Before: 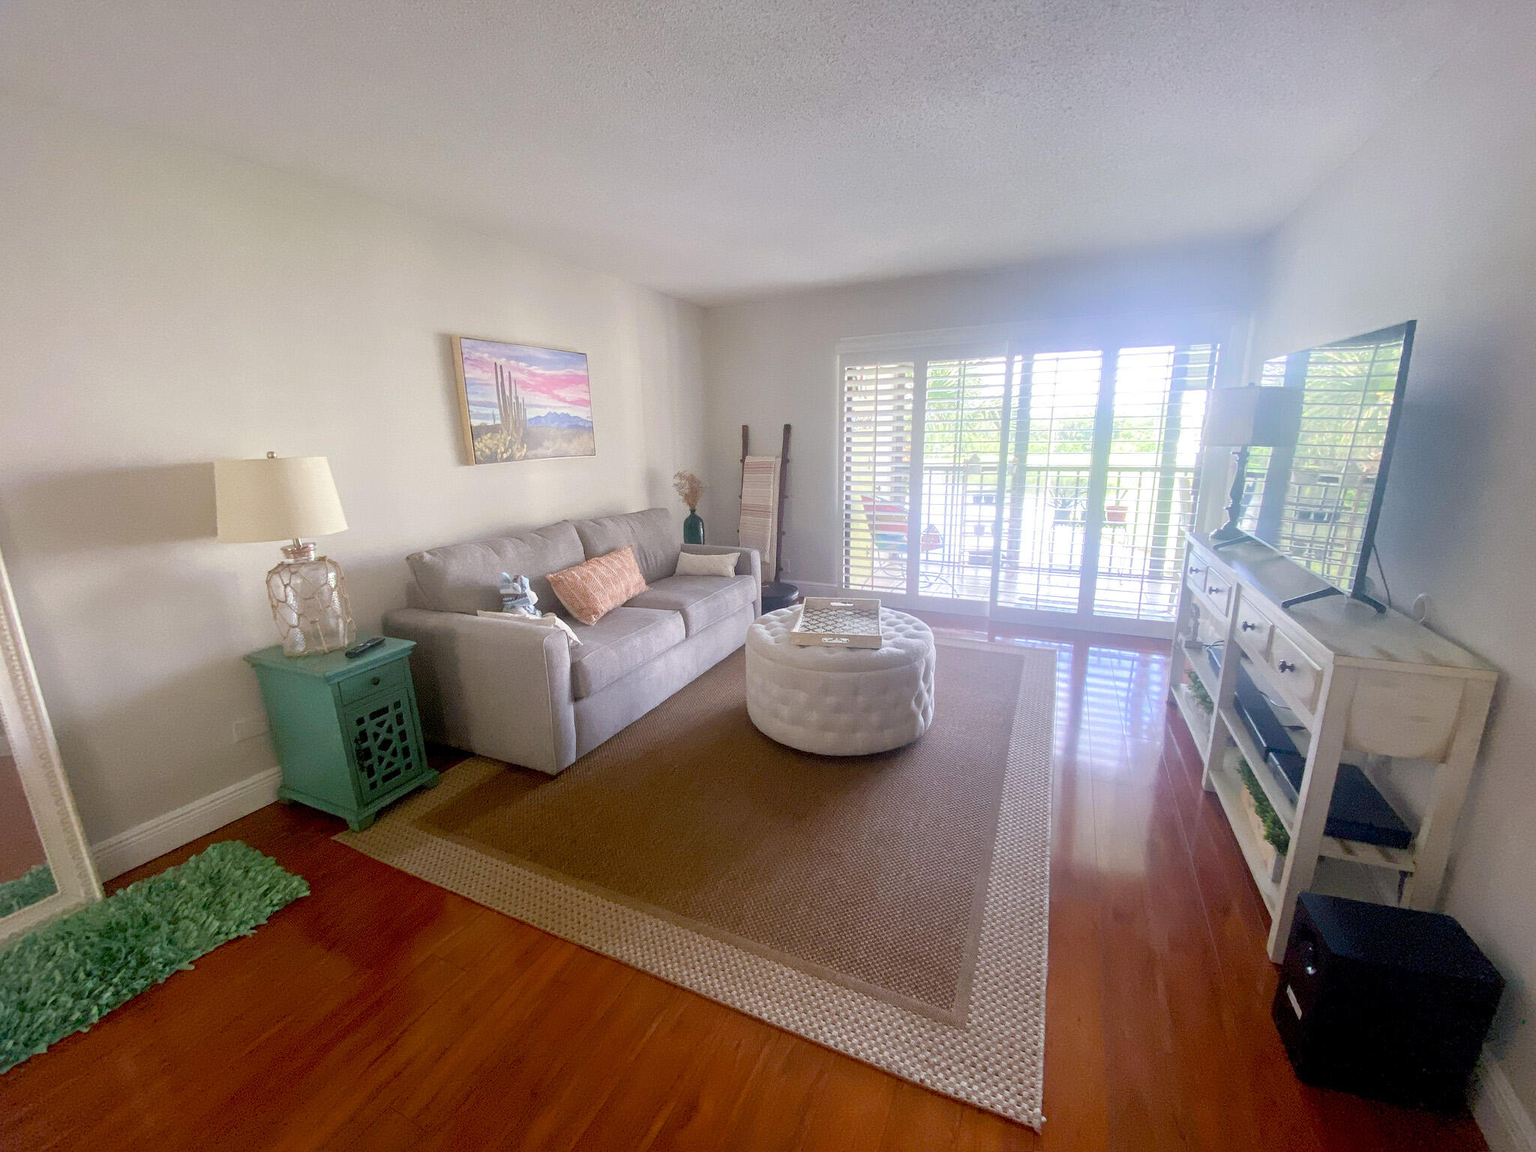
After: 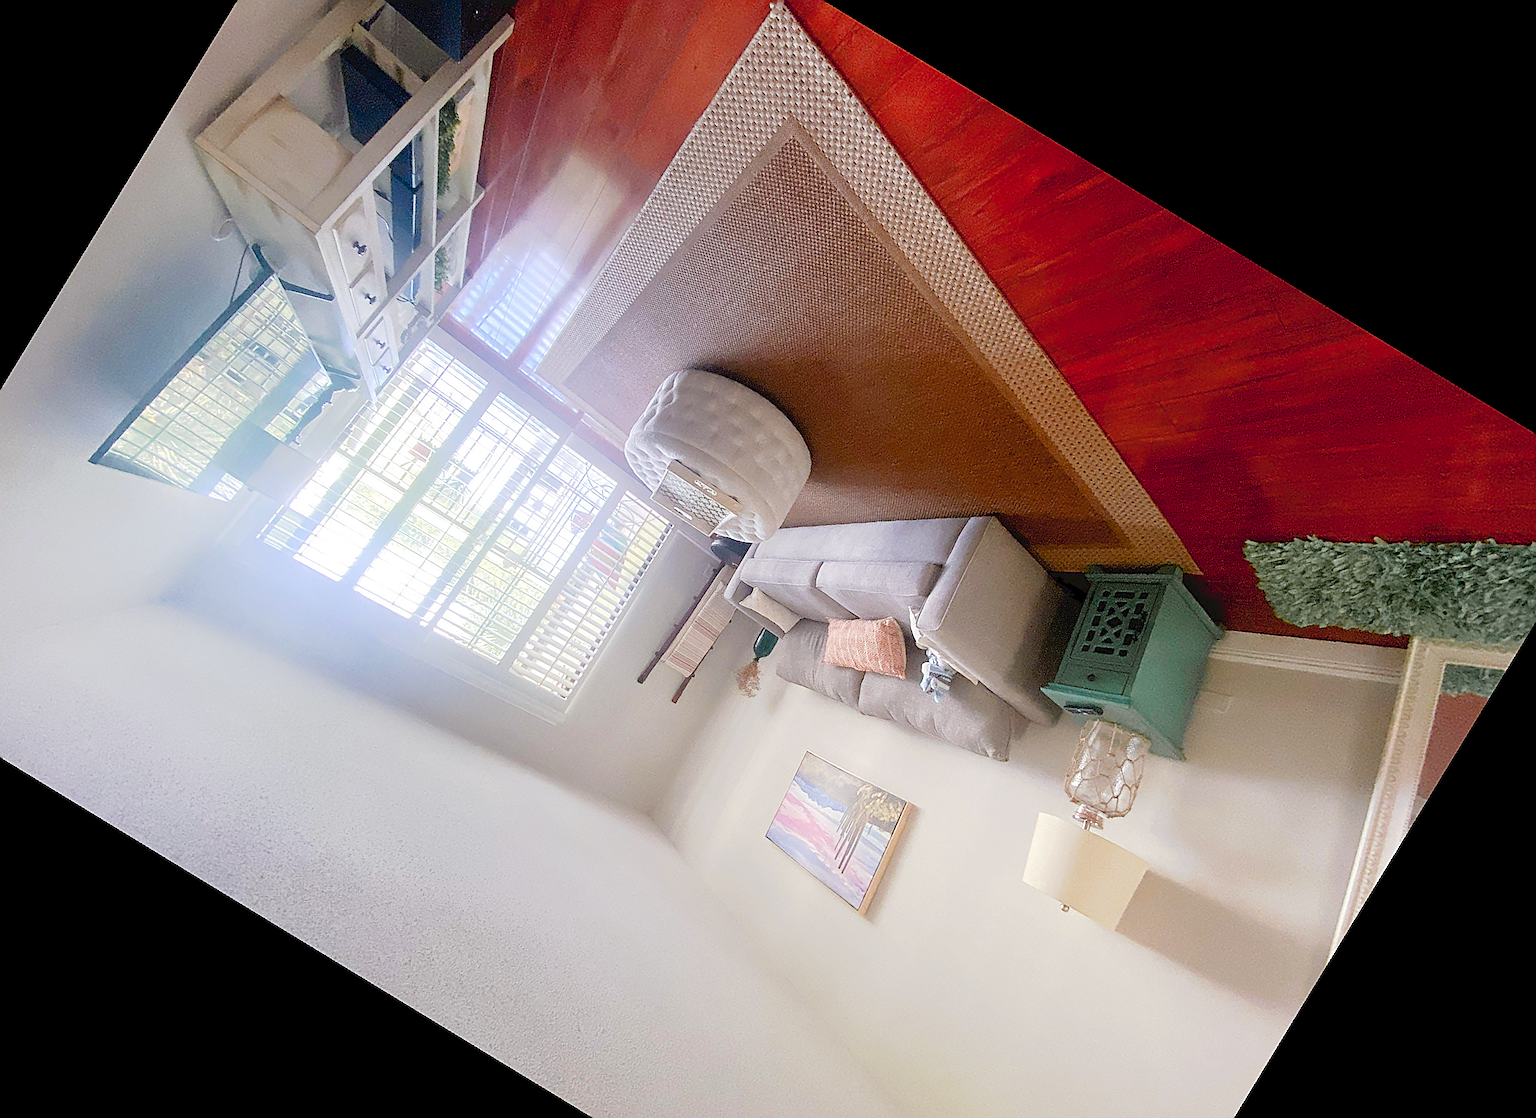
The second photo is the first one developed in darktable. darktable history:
sharpen: radius 1.4, amount 1.25, threshold 0.7
tone curve: curves: ch0 [(0, 0) (0.003, 0.059) (0.011, 0.059) (0.025, 0.057) (0.044, 0.055) (0.069, 0.057) (0.1, 0.083) (0.136, 0.128) (0.177, 0.185) (0.224, 0.242) (0.277, 0.308) (0.335, 0.383) (0.399, 0.468) (0.468, 0.547) (0.543, 0.632) (0.623, 0.71) (0.709, 0.801) (0.801, 0.859) (0.898, 0.922) (1, 1)], preserve colors none
crop and rotate: angle 148.68°, left 9.111%, top 15.603%, right 4.588%, bottom 17.041%
color zones: curves: ch1 [(0.263, 0.53) (0.376, 0.287) (0.487, 0.512) (0.748, 0.547) (1, 0.513)]; ch2 [(0.262, 0.45) (0.751, 0.477)], mix 31.98%
